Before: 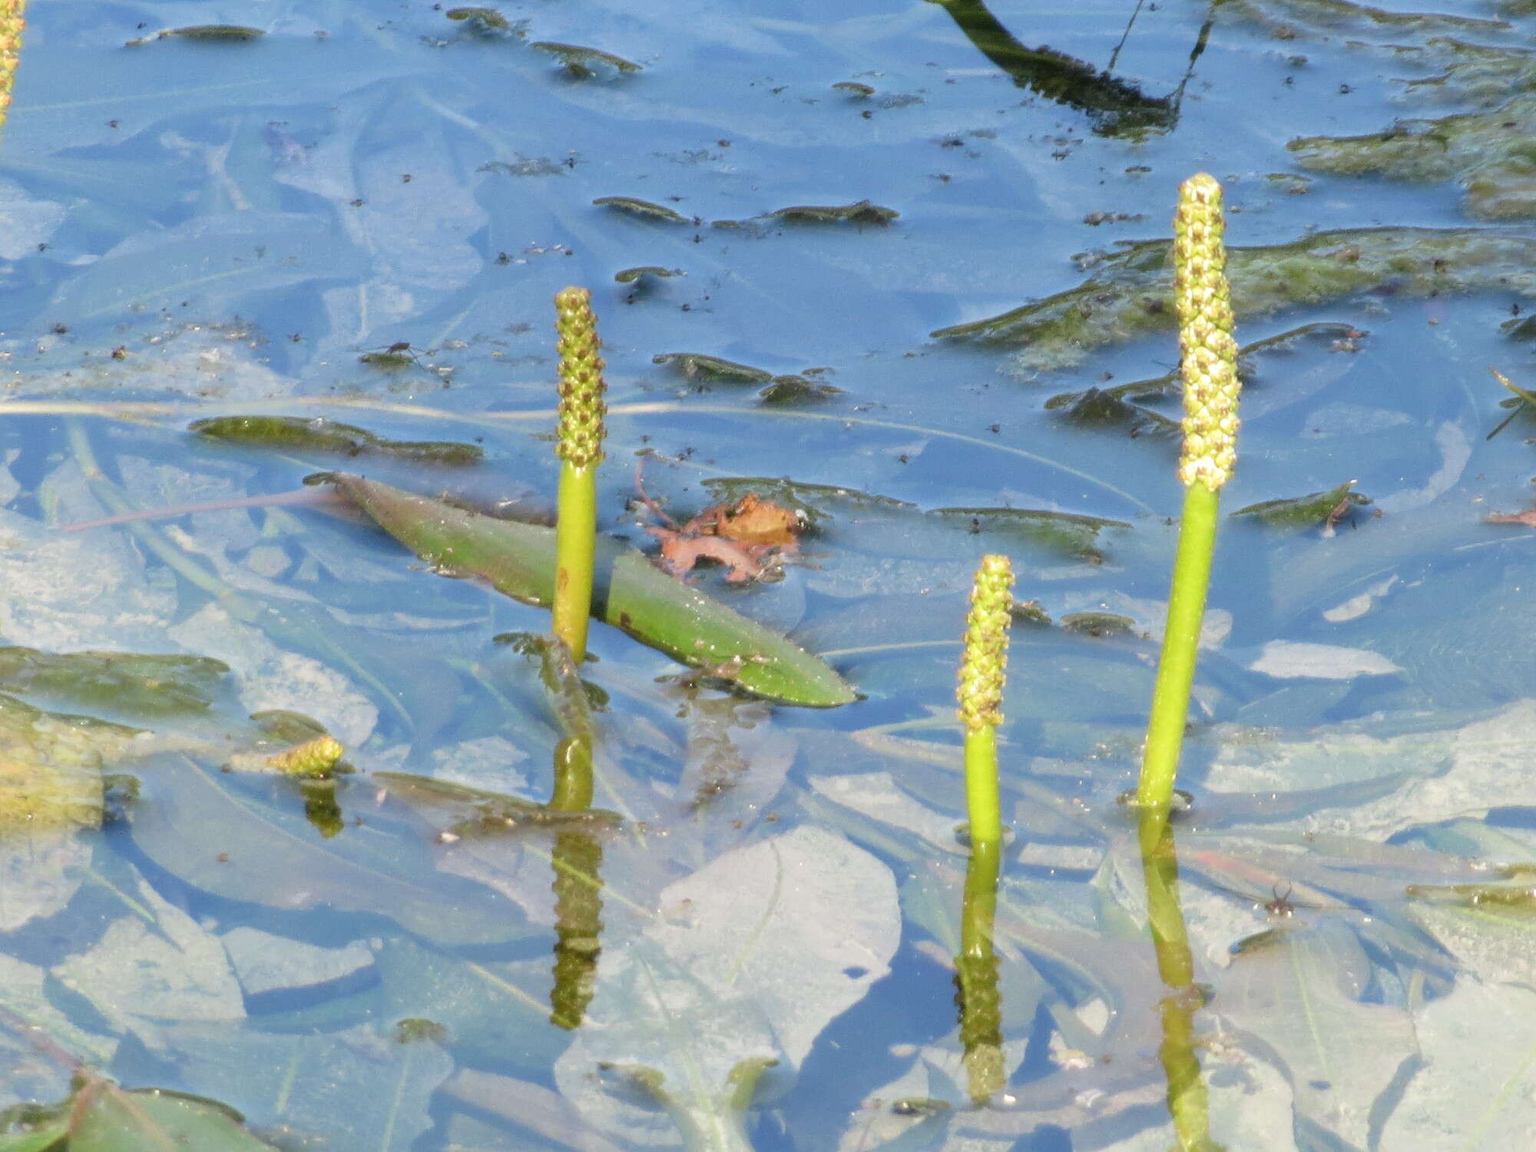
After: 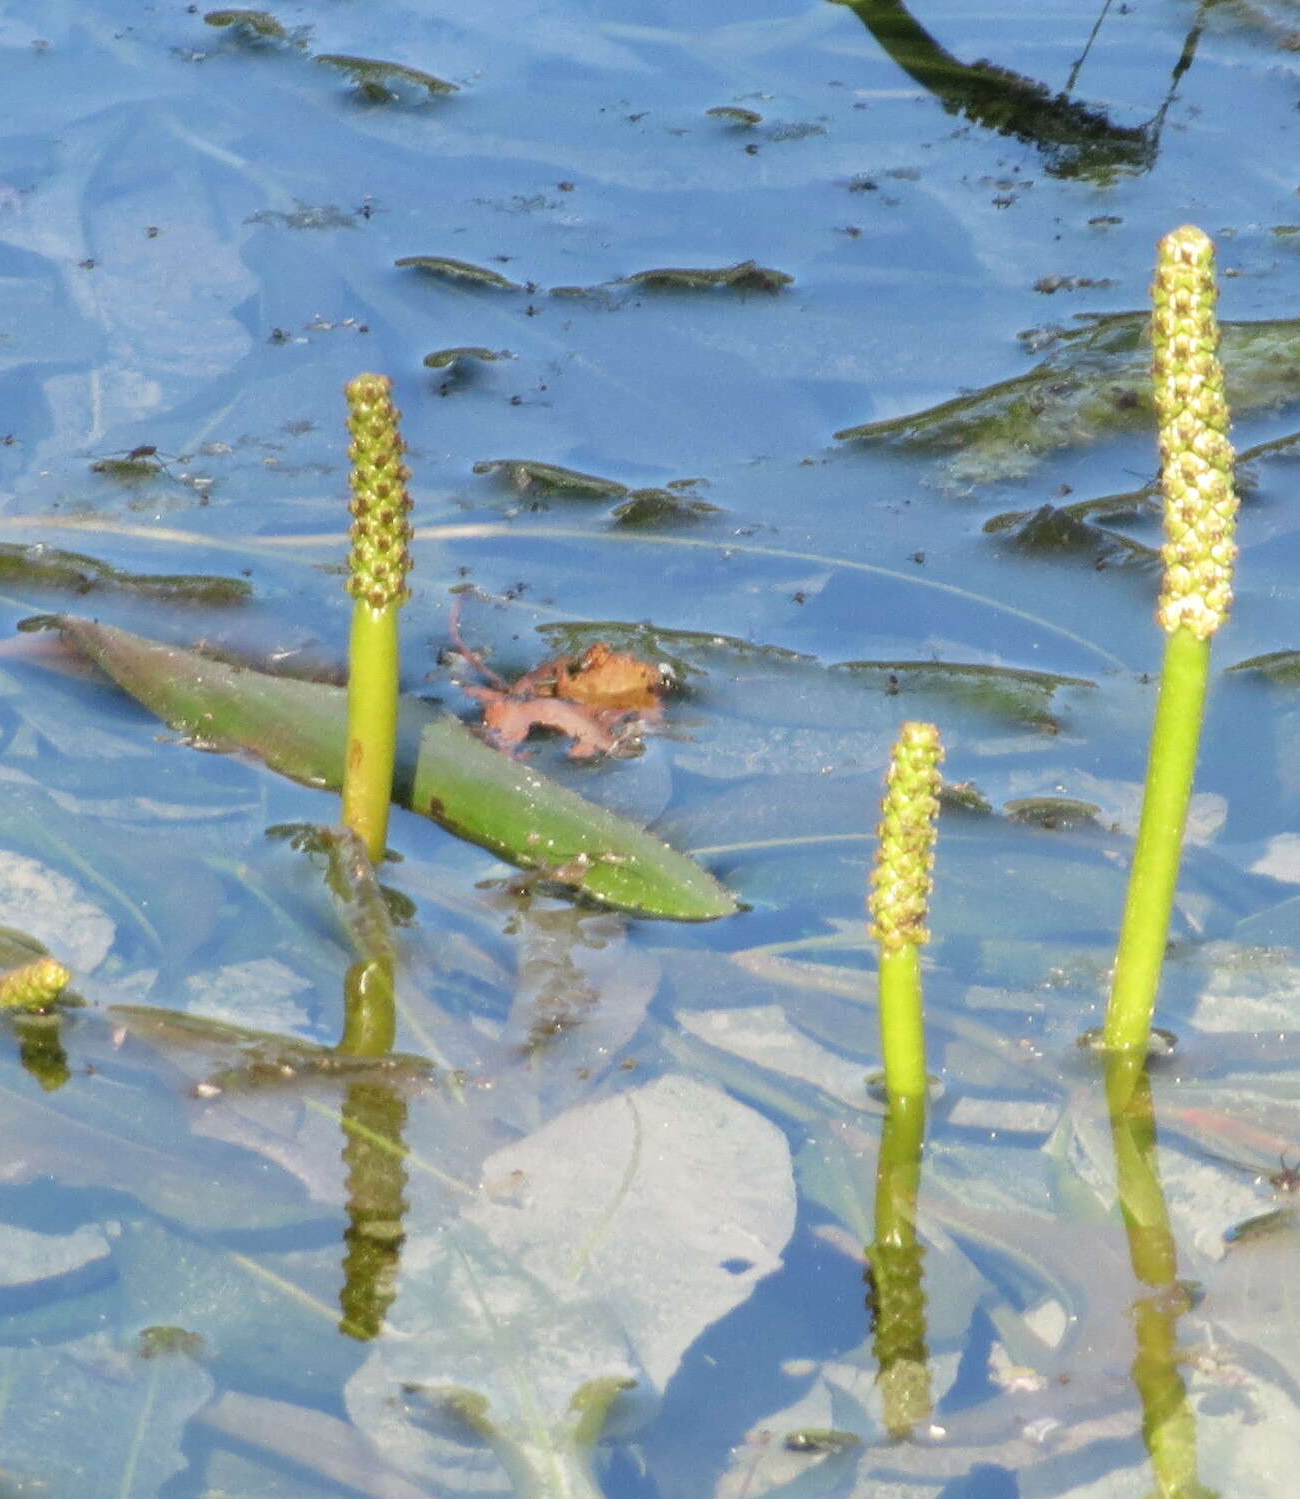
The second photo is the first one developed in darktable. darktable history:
crop and rotate: left 18.899%, right 16.076%
